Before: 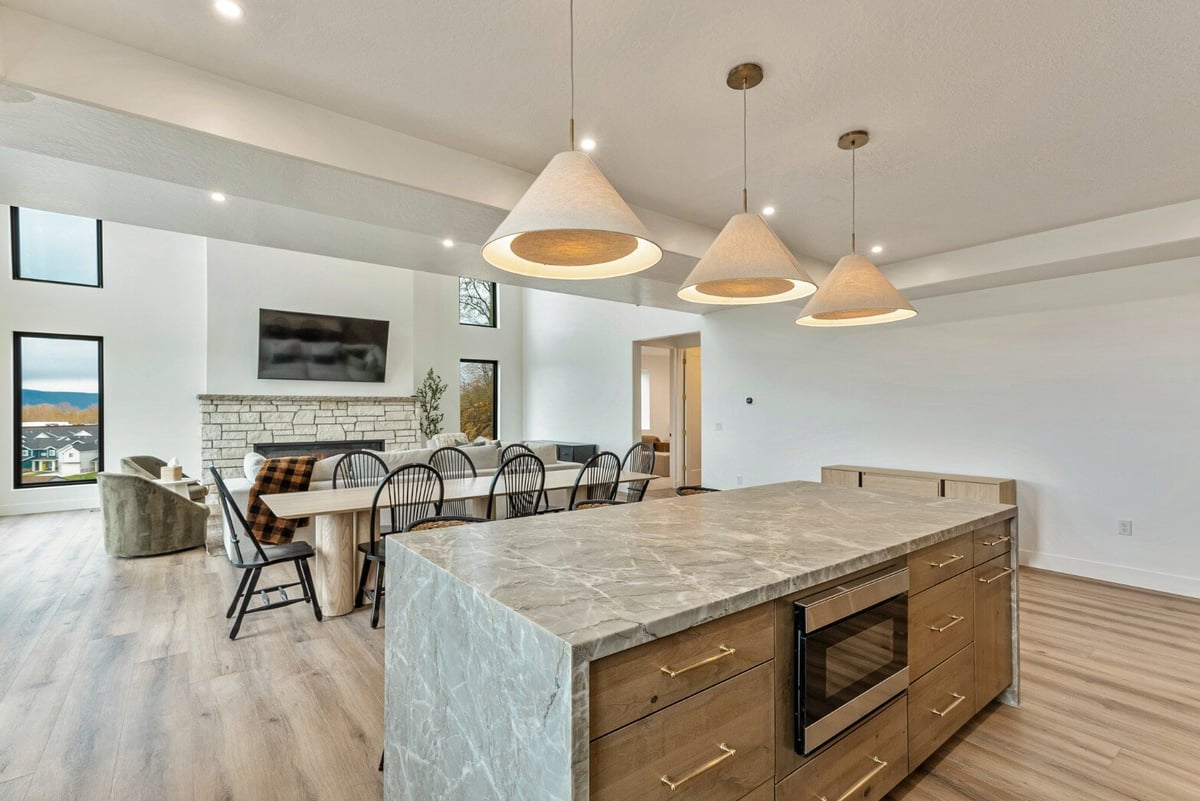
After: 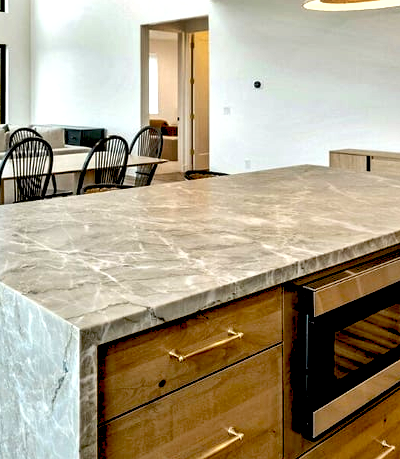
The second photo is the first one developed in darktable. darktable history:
levels: levels [0.016, 0.492, 0.969]
shadows and highlights: white point adjustment 0.067, soften with gaussian
crop: left 41.05%, top 39.549%, right 25.559%, bottom 3.116%
exposure: black level correction 0.041, exposure 0.499 EV, compensate highlight preservation false
